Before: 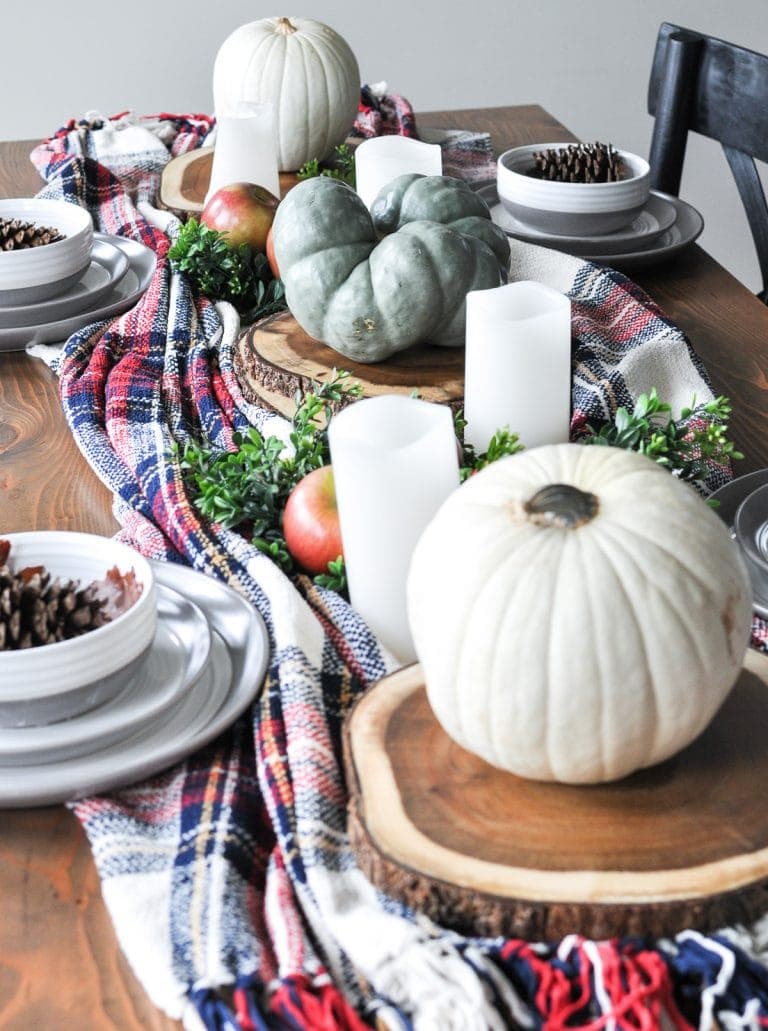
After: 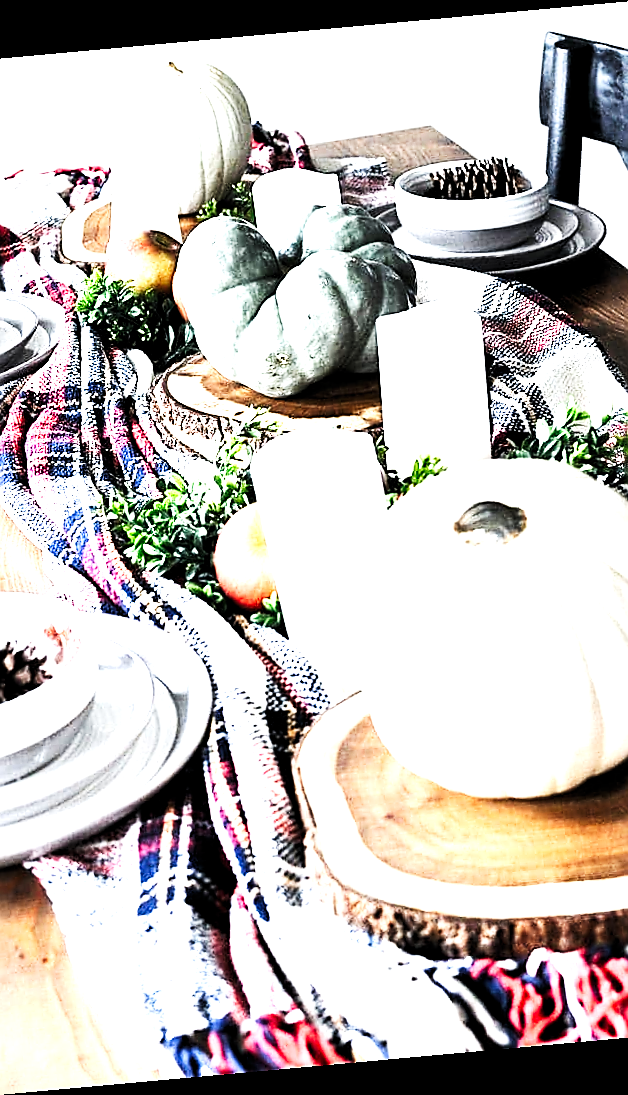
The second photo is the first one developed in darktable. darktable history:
rotate and perspective: rotation -5.2°, automatic cropping off
tone equalizer: -8 EV -1.08 EV, -7 EV -1.01 EV, -6 EV -0.867 EV, -5 EV -0.578 EV, -3 EV 0.578 EV, -2 EV 0.867 EV, -1 EV 1.01 EV, +0 EV 1.08 EV, edges refinement/feathering 500, mask exposure compensation -1.57 EV, preserve details no
crop: left 13.443%, right 13.31%
levels: levels [0.016, 0.484, 0.953]
sharpen: radius 1.4, amount 1.25, threshold 0.7
base curve: curves: ch0 [(0, 0) (0.007, 0.004) (0.027, 0.03) (0.046, 0.07) (0.207, 0.54) (0.442, 0.872) (0.673, 0.972) (1, 1)], preserve colors none
